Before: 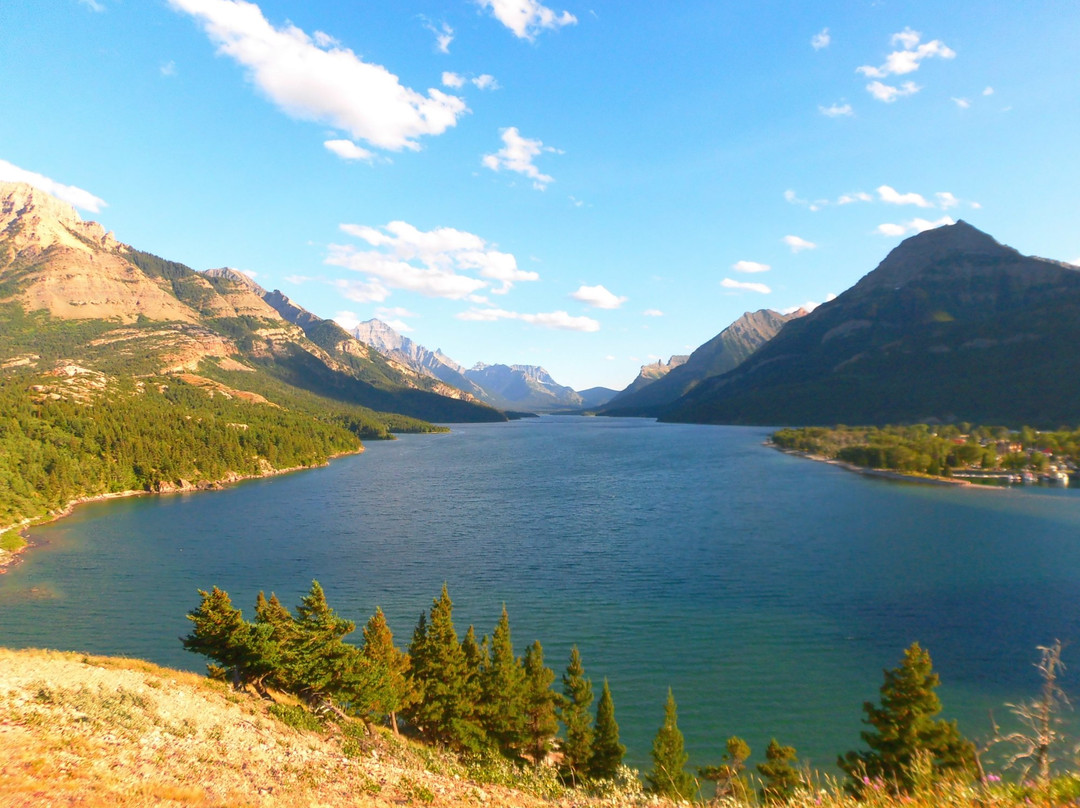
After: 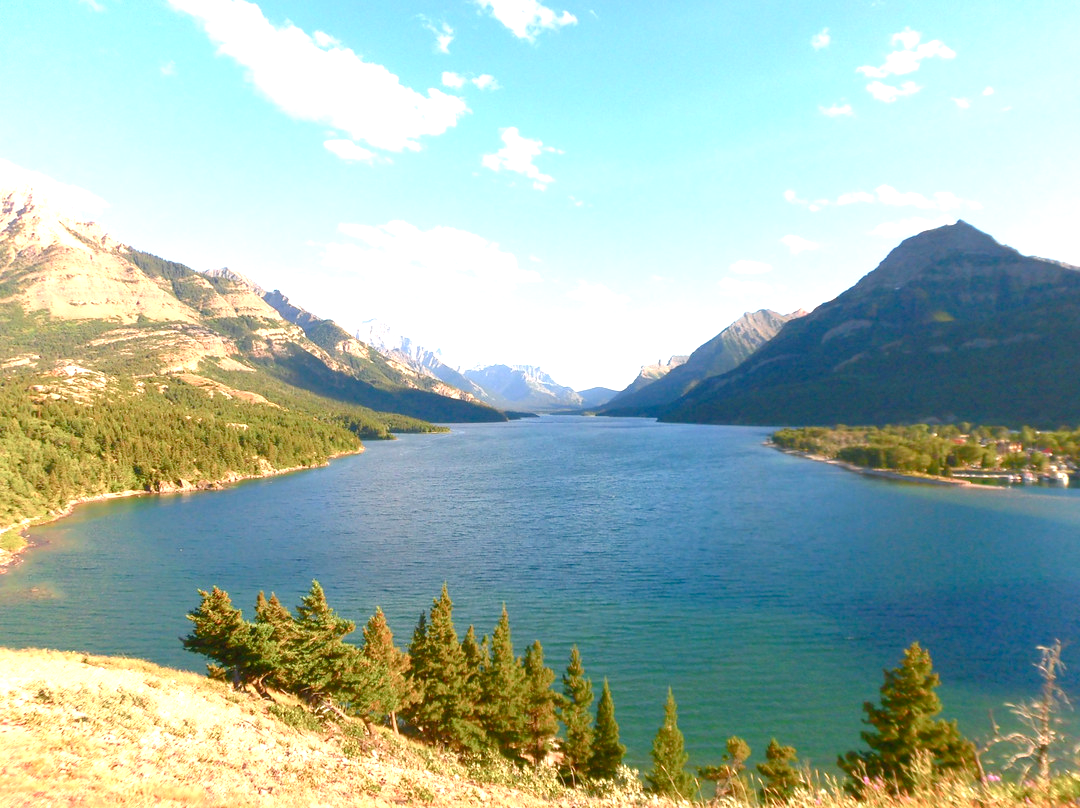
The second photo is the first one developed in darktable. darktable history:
exposure: exposure 0.752 EV, compensate highlight preservation false
color balance rgb: power › hue 207.12°, perceptual saturation grading › global saturation 0.353%, perceptual saturation grading › highlights -30.508%, perceptual saturation grading › shadows 20.014%, global vibrance 20%
